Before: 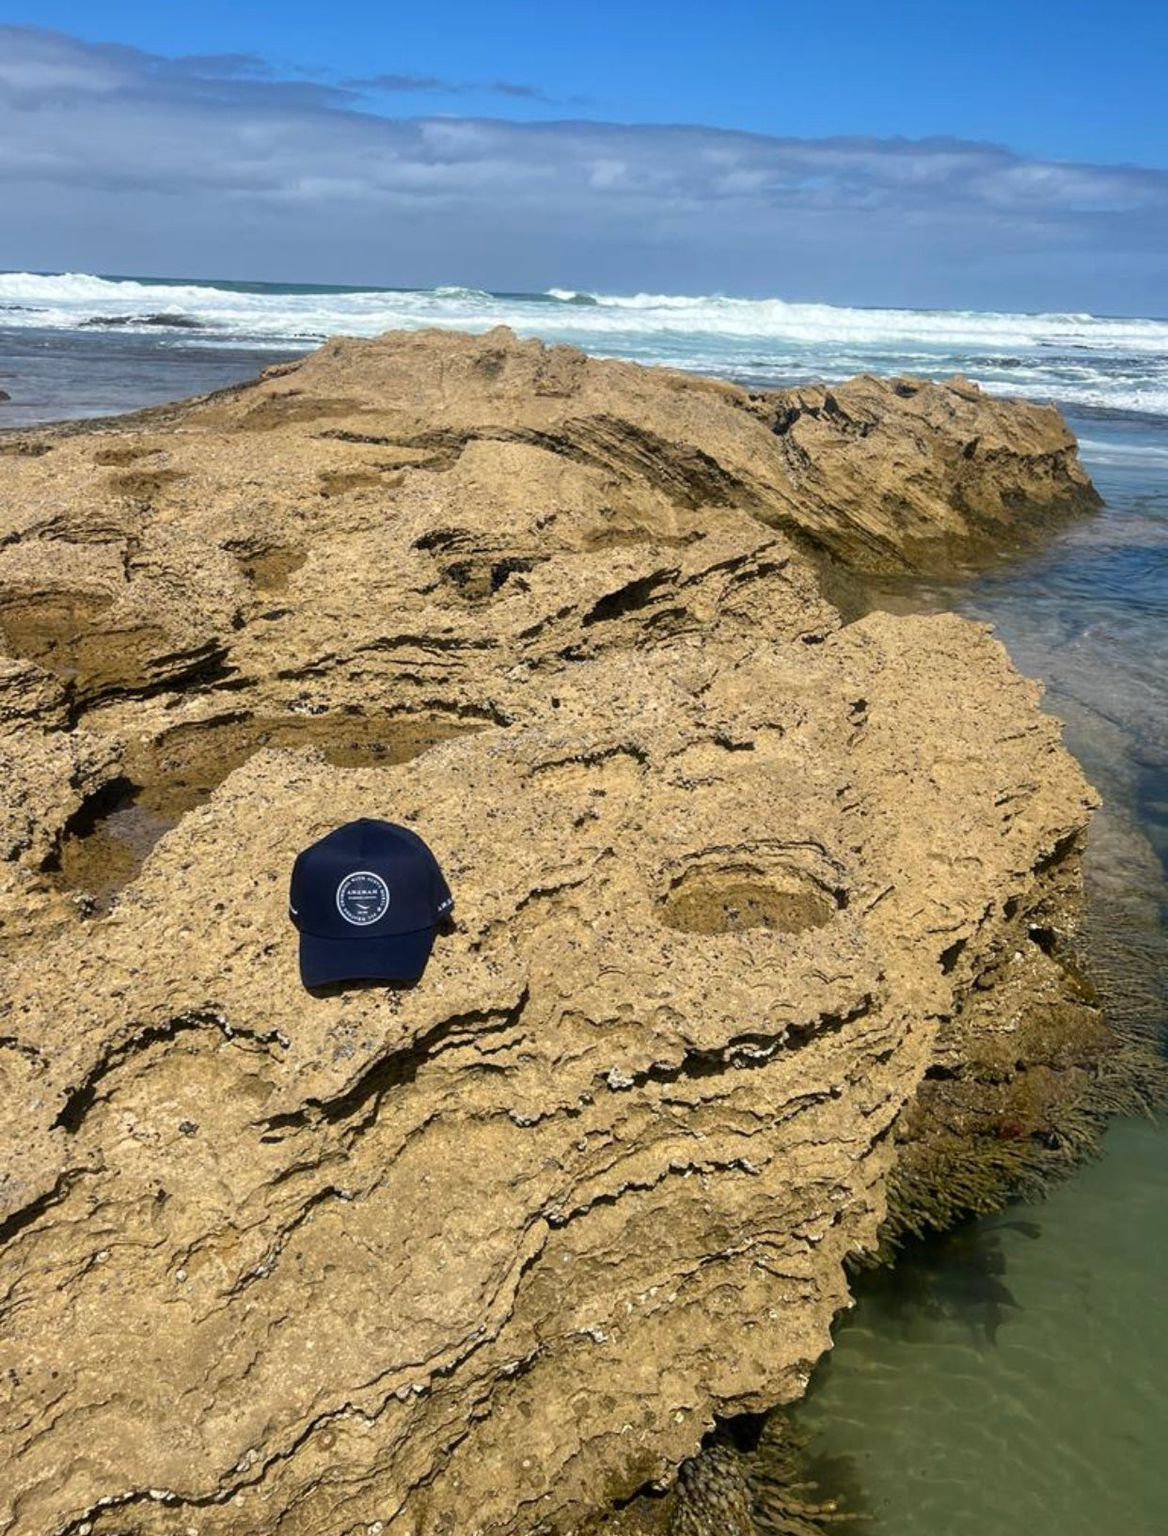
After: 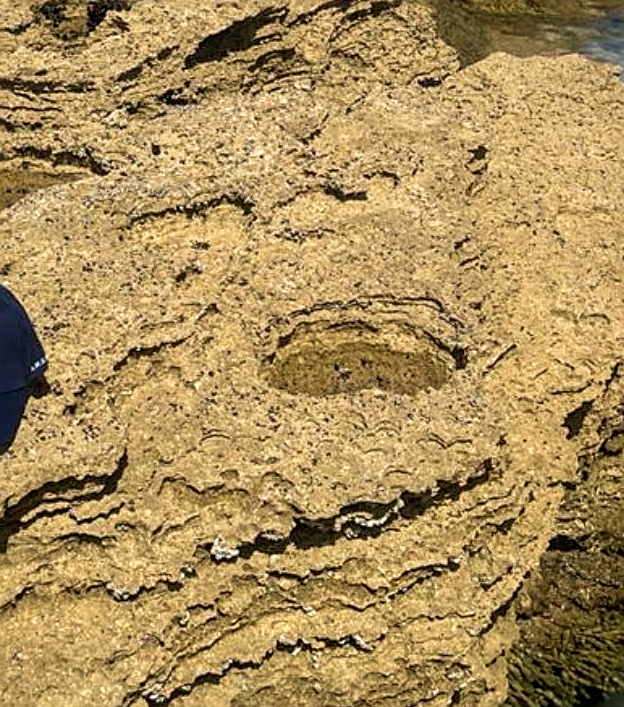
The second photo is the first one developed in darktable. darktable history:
crop: left 35.03%, top 36.625%, right 14.663%, bottom 20.057%
sharpen: on, module defaults
local contrast: on, module defaults
velvia: on, module defaults
